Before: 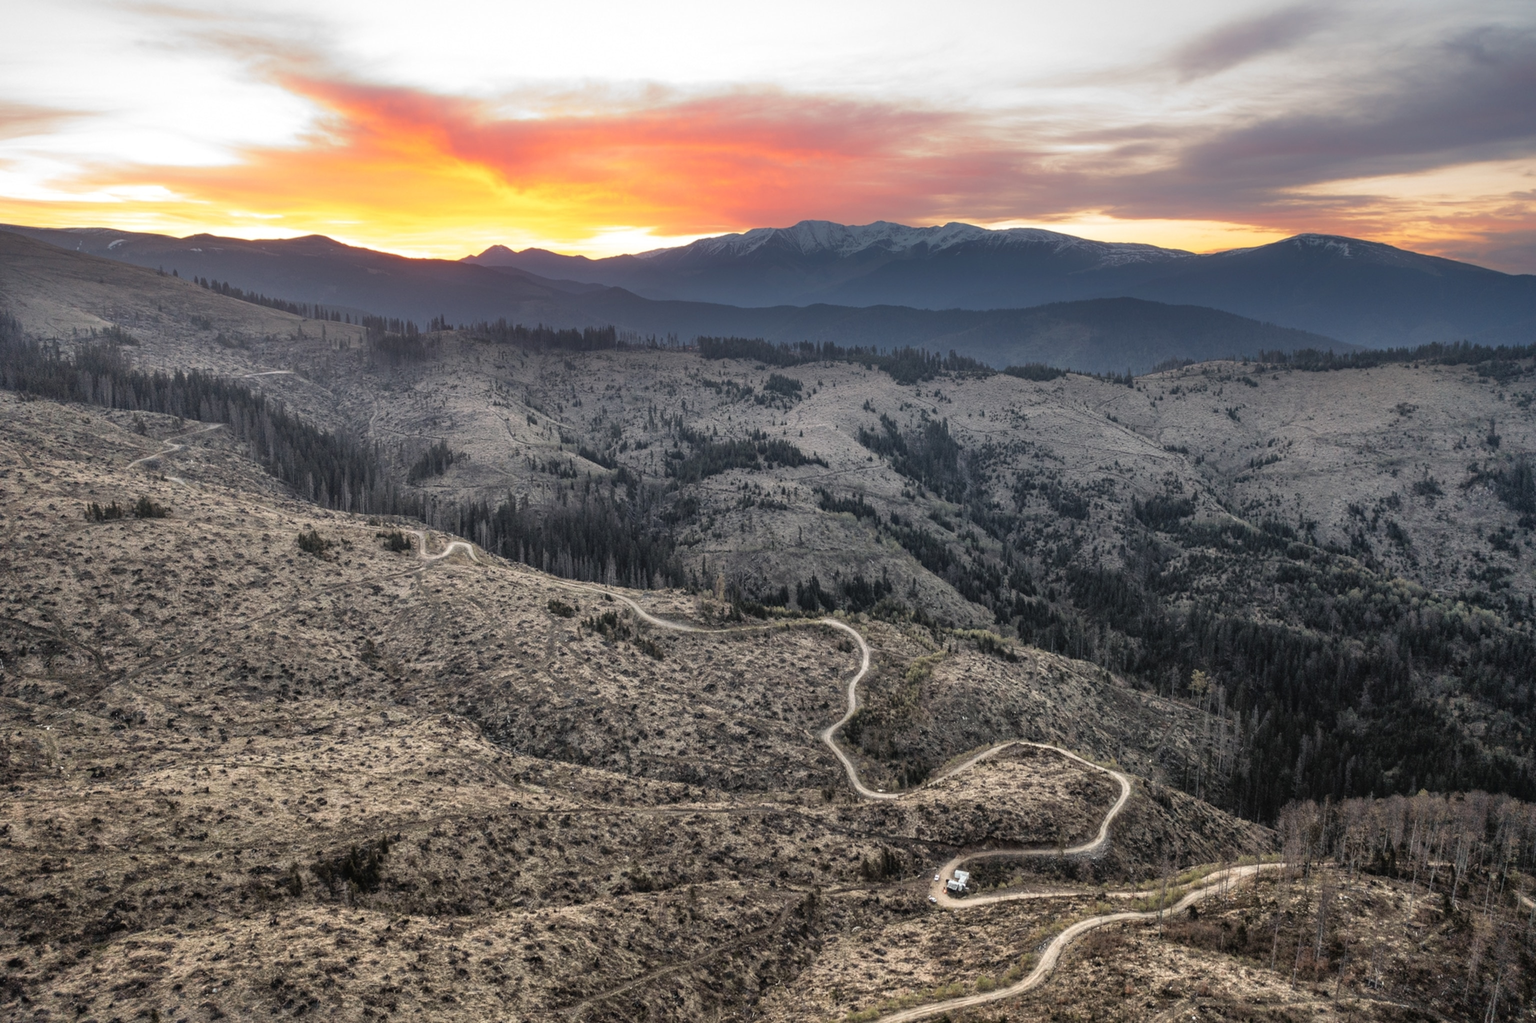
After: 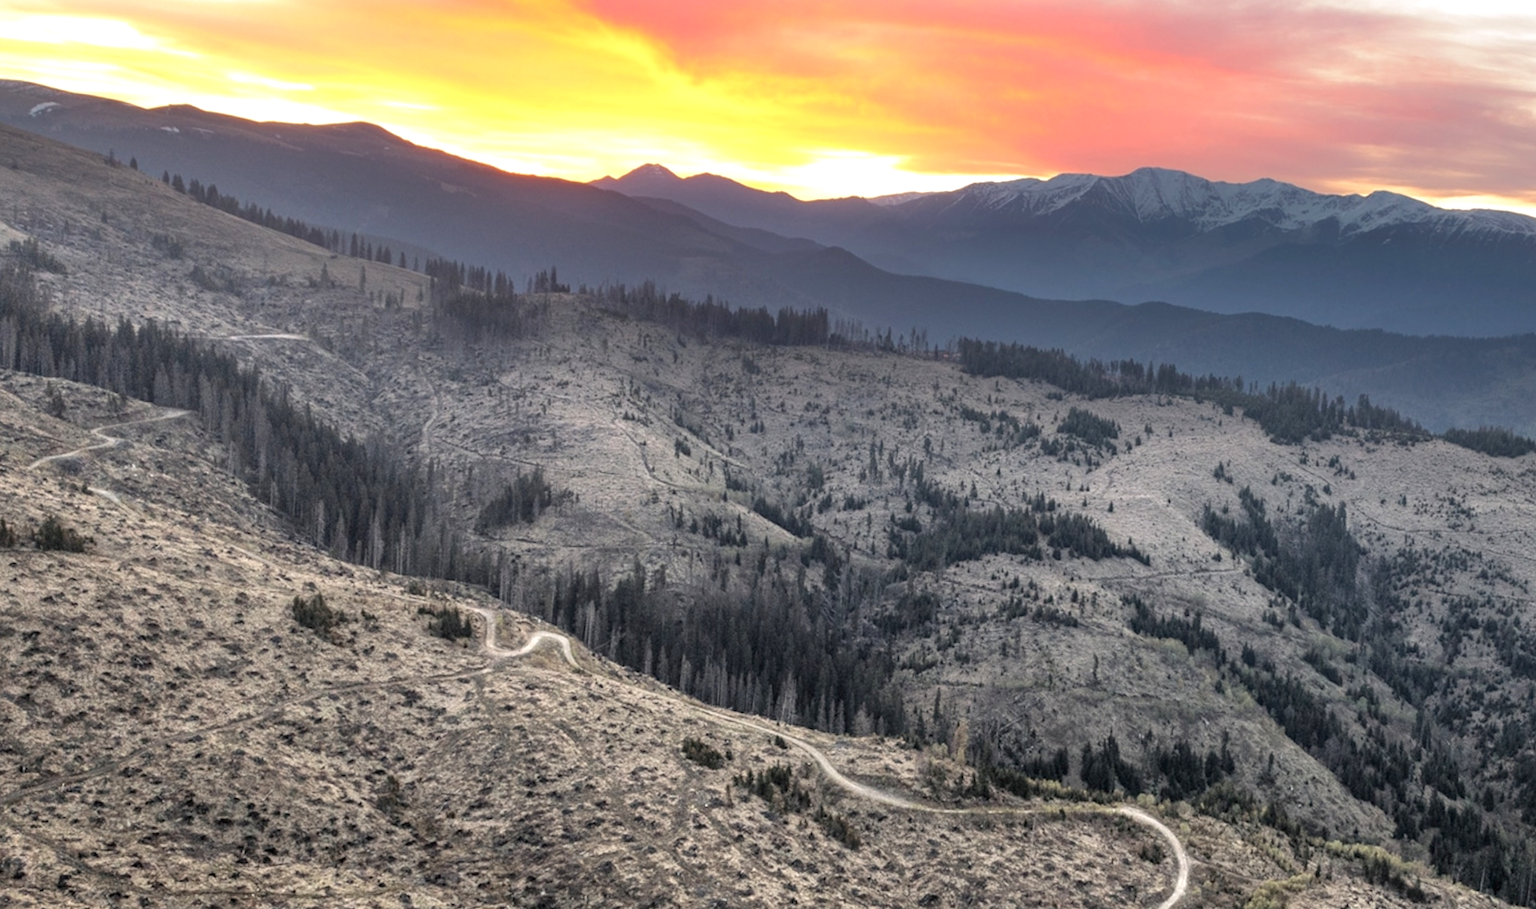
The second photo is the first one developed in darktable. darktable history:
exposure: black level correction 0.005, exposure 0.417 EV, compensate highlight preservation false
crop and rotate: angle -4.99°, left 2.122%, top 6.945%, right 27.566%, bottom 30.519%
